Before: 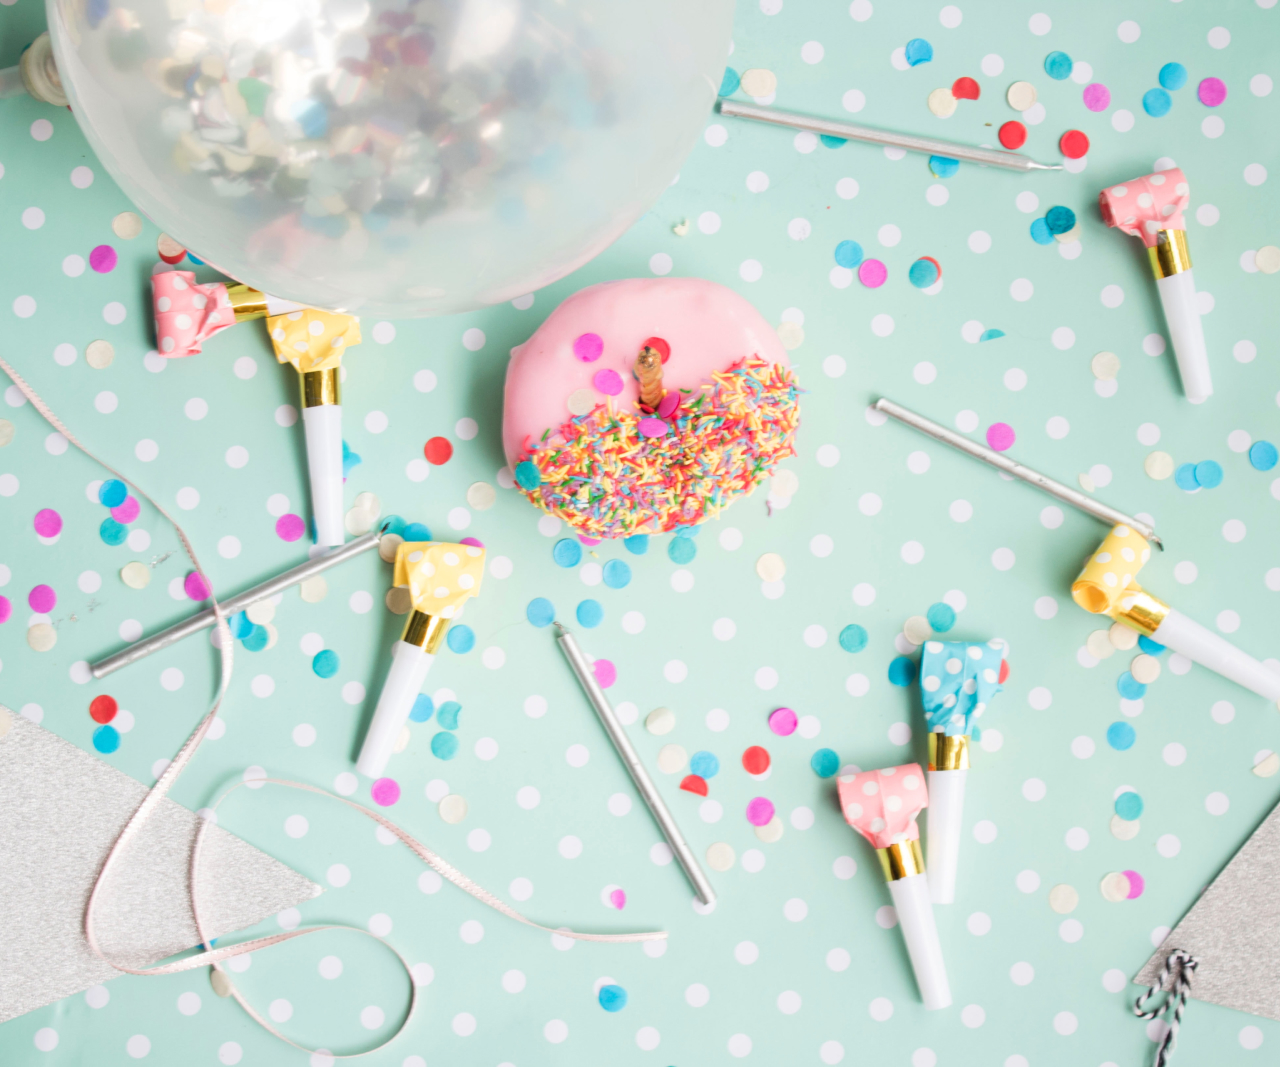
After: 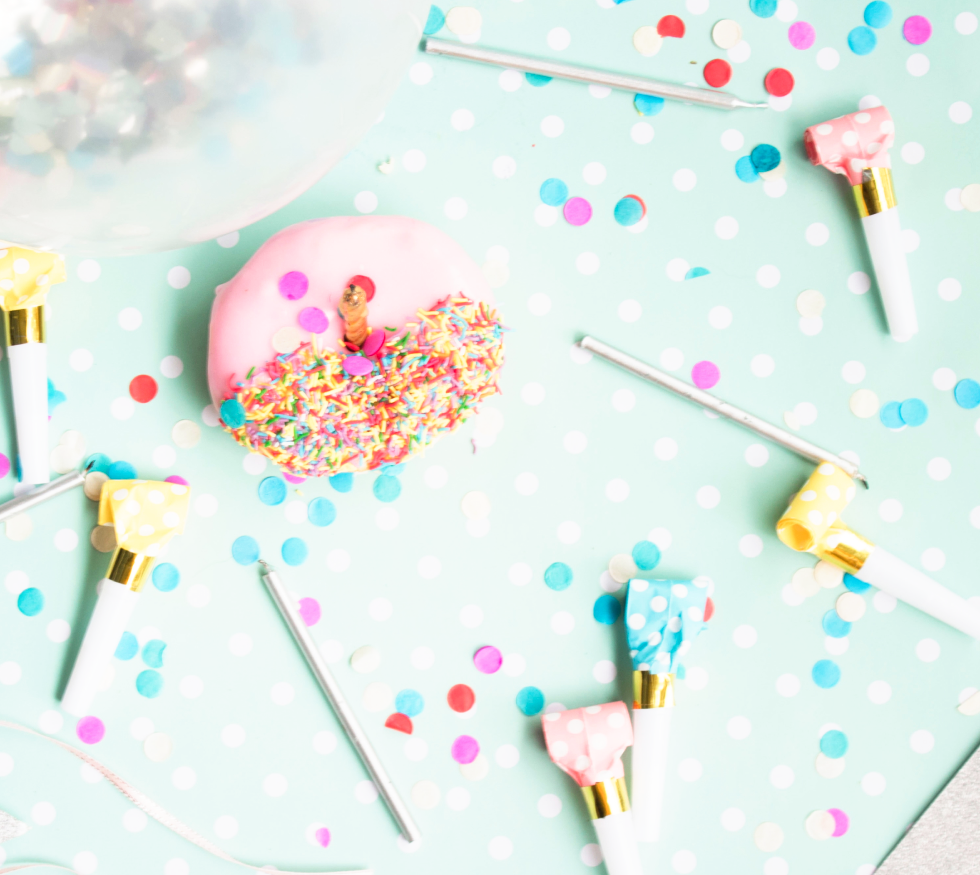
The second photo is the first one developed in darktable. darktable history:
base curve: curves: ch0 [(0, 0) (0.688, 0.865) (1, 1)], preserve colors none
crop: left 23.095%, top 5.827%, bottom 11.854%
